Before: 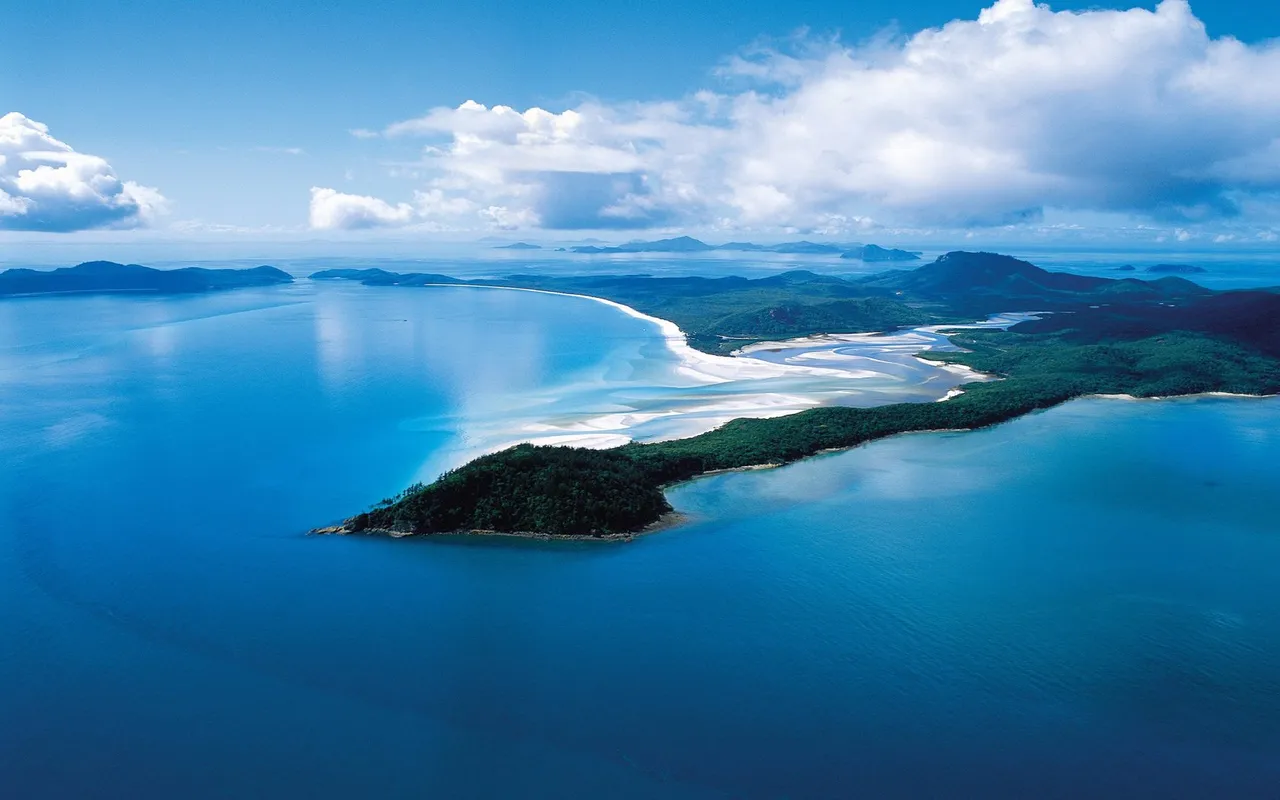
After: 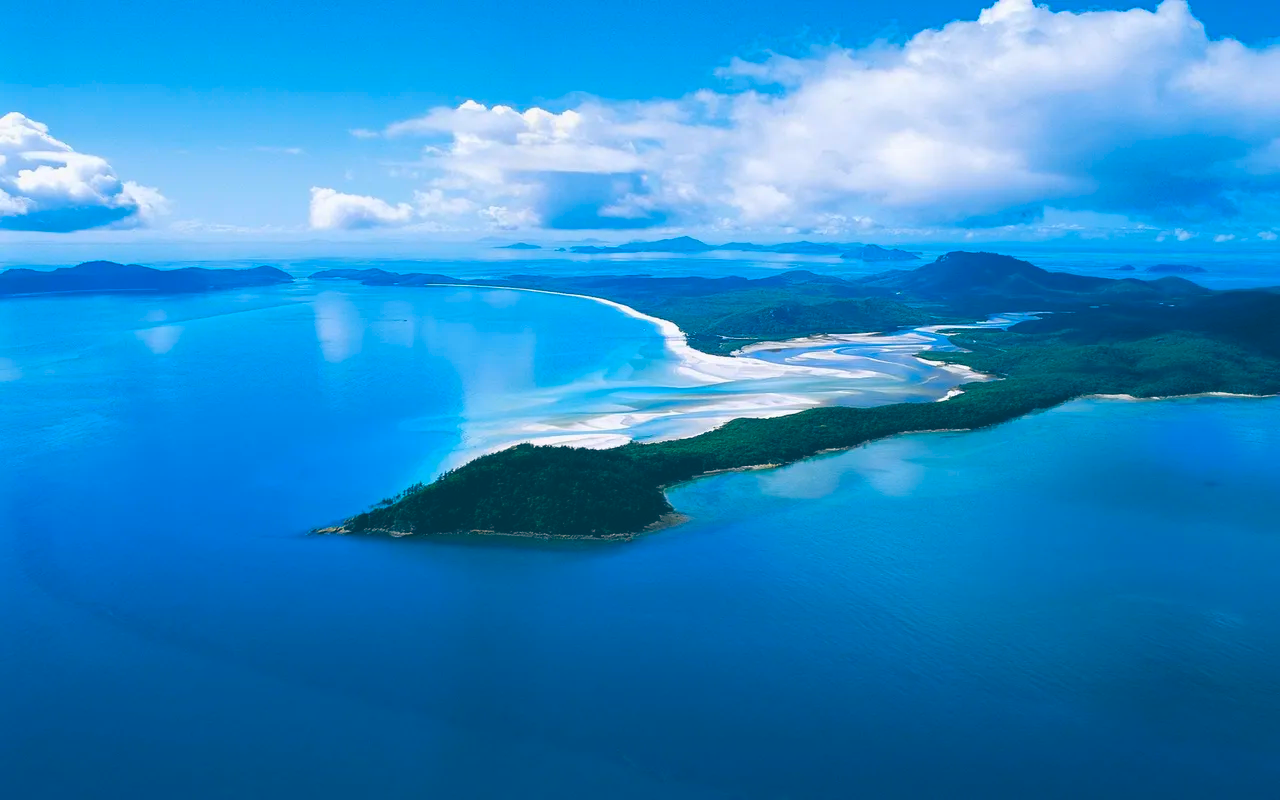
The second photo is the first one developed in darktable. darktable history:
contrast brightness saturation: contrast -0.19, saturation 0.19
color balance: lift [1.016, 0.983, 1, 1.017], gamma [0.958, 1, 1, 1], gain [0.981, 1.007, 0.993, 1.002], input saturation 118.26%, contrast 13.43%, contrast fulcrum 21.62%, output saturation 82.76%
